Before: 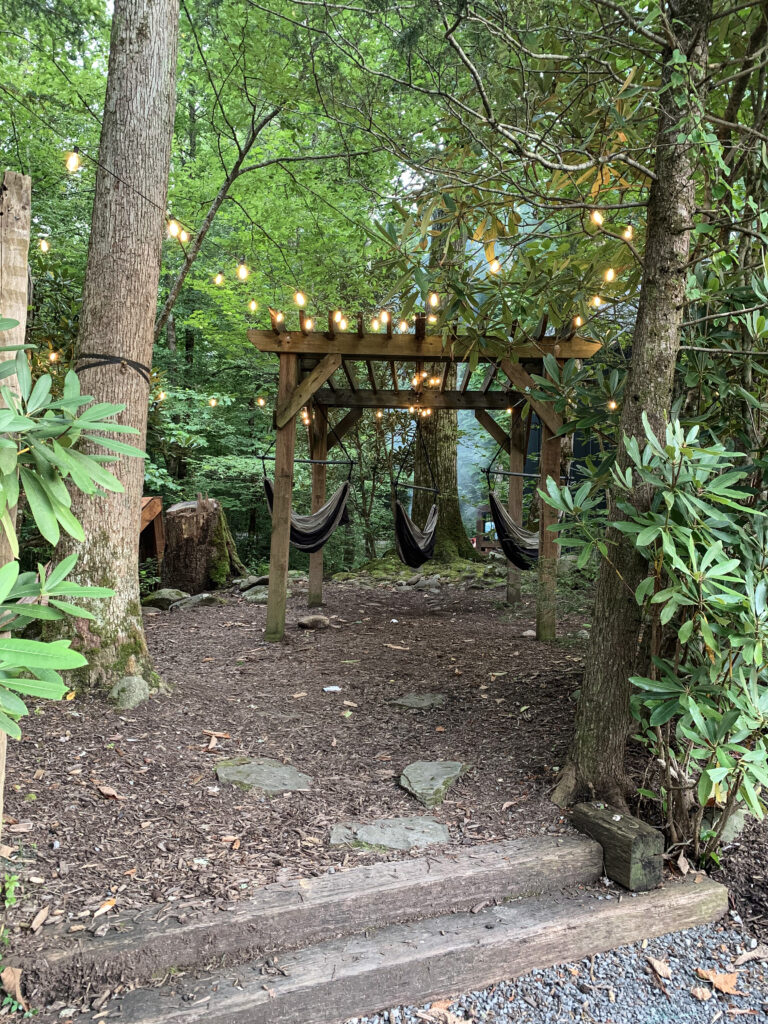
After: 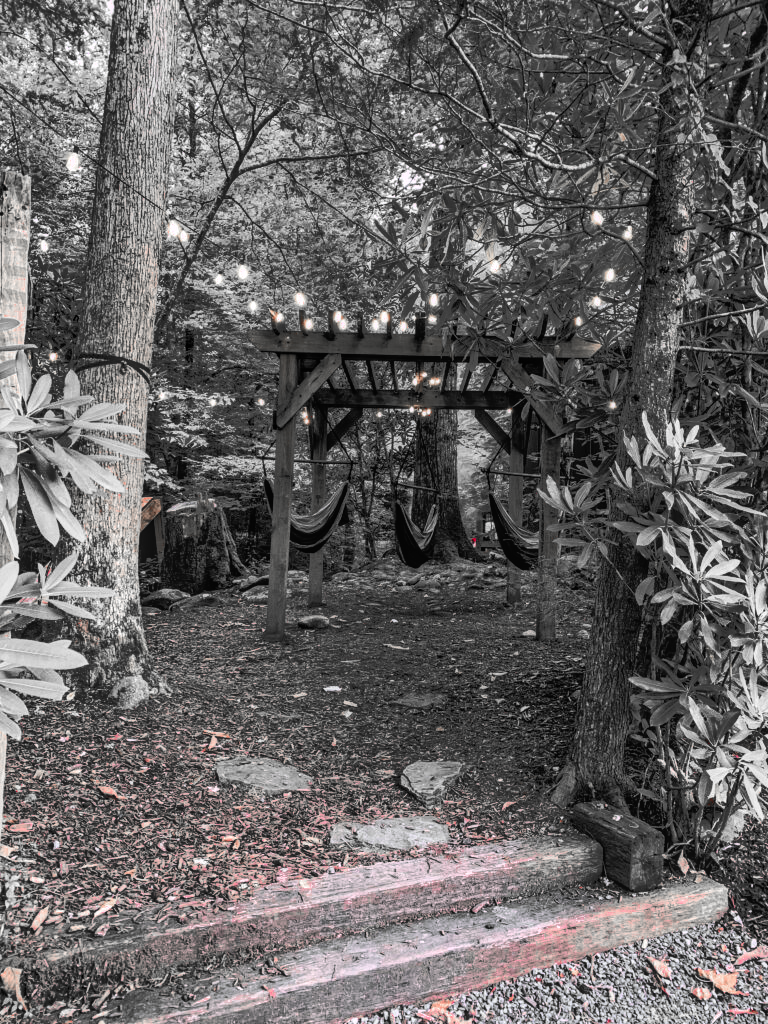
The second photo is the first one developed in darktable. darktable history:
tone curve: curves: ch0 [(0, 0.02) (0.063, 0.058) (0.262, 0.243) (0.447, 0.468) (0.544, 0.596) (0.805, 0.823) (1, 0.952)]; ch1 [(0, 0) (0.339, 0.31) (0.417, 0.401) (0.452, 0.455) (0.482, 0.483) (0.502, 0.499) (0.517, 0.506) (0.55, 0.542) (0.588, 0.604) (0.729, 0.782) (1, 1)]; ch2 [(0, 0) (0.346, 0.34) (0.431, 0.45) (0.485, 0.487) (0.5, 0.496) (0.527, 0.526) (0.56, 0.574) (0.613, 0.642) (0.679, 0.703) (1, 1)], color space Lab, independent channels, preserve colors none
color balance: lift [1.016, 0.983, 1, 1.017], gamma [0.78, 1.018, 1.043, 0.957], gain [0.786, 1.063, 0.937, 1.017], input saturation 118.26%, contrast 13.43%, contrast fulcrum 21.62%, output saturation 82.76%
color zones: curves: ch0 [(0, 0.278) (0.143, 0.5) (0.286, 0.5) (0.429, 0.5) (0.571, 0.5) (0.714, 0.5) (0.857, 0.5) (1, 0.5)]; ch1 [(0, 1) (0.143, 0.165) (0.286, 0) (0.429, 0) (0.571, 0) (0.714, 0) (0.857, 0.5) (1, 0.5)]; ch2 [(0, 0.508) (0.143, 0.5) (0.286, 0.5) (0.429, 0.5) (0.571, 0.5) (0.714, 0.5) (0.857, 0.5) (1, 0.5)]
local contrast: on, module defaults
tone equalizer: -8 EV -0.528 EV, -7 EV -0.319 EV, -6 EV -0.083 EV, -5 EV 0.413 EV, -4 EV 0.985 EV, -3 EV 0.791 EV, -2 EV -0.01 EV, -1 EV 0.14 EV, +0 EV -0.012 EV, smoothing 1
